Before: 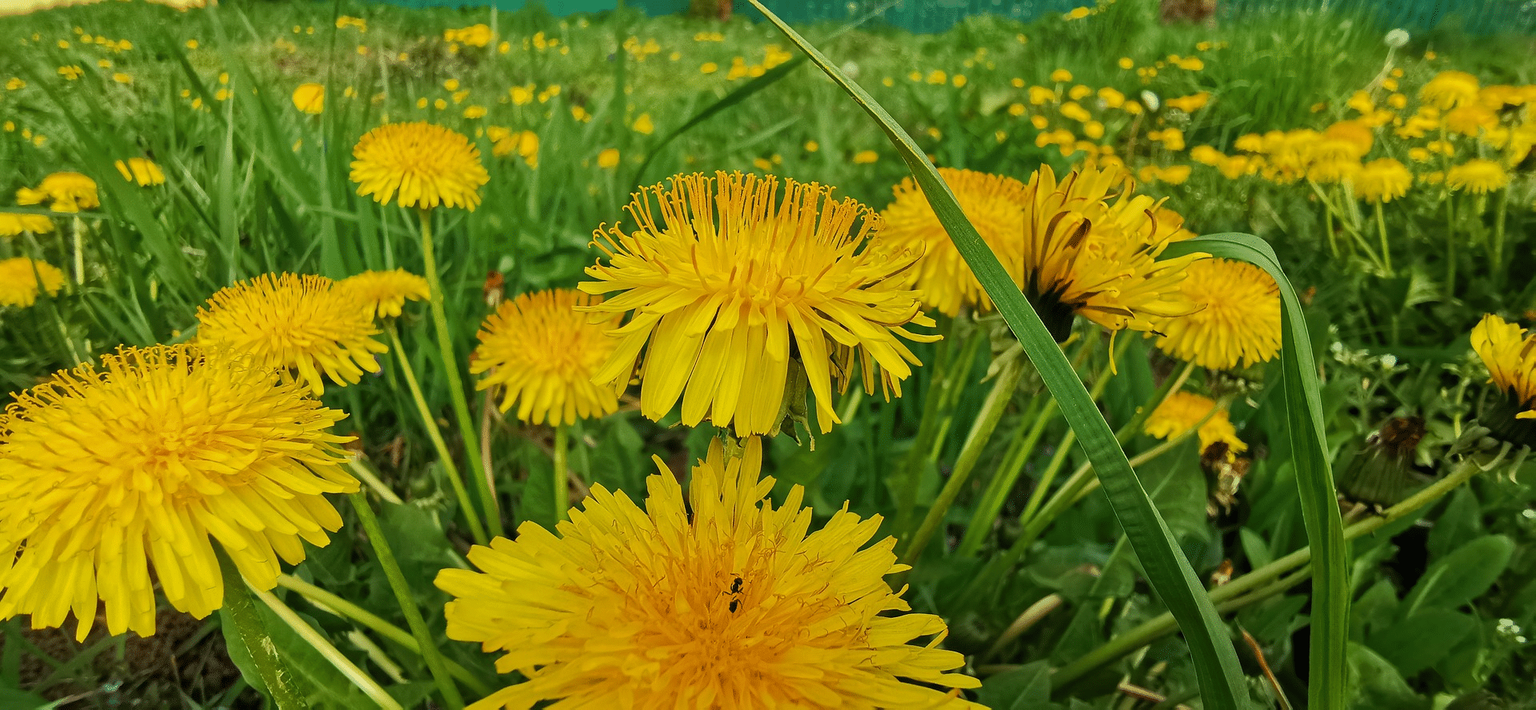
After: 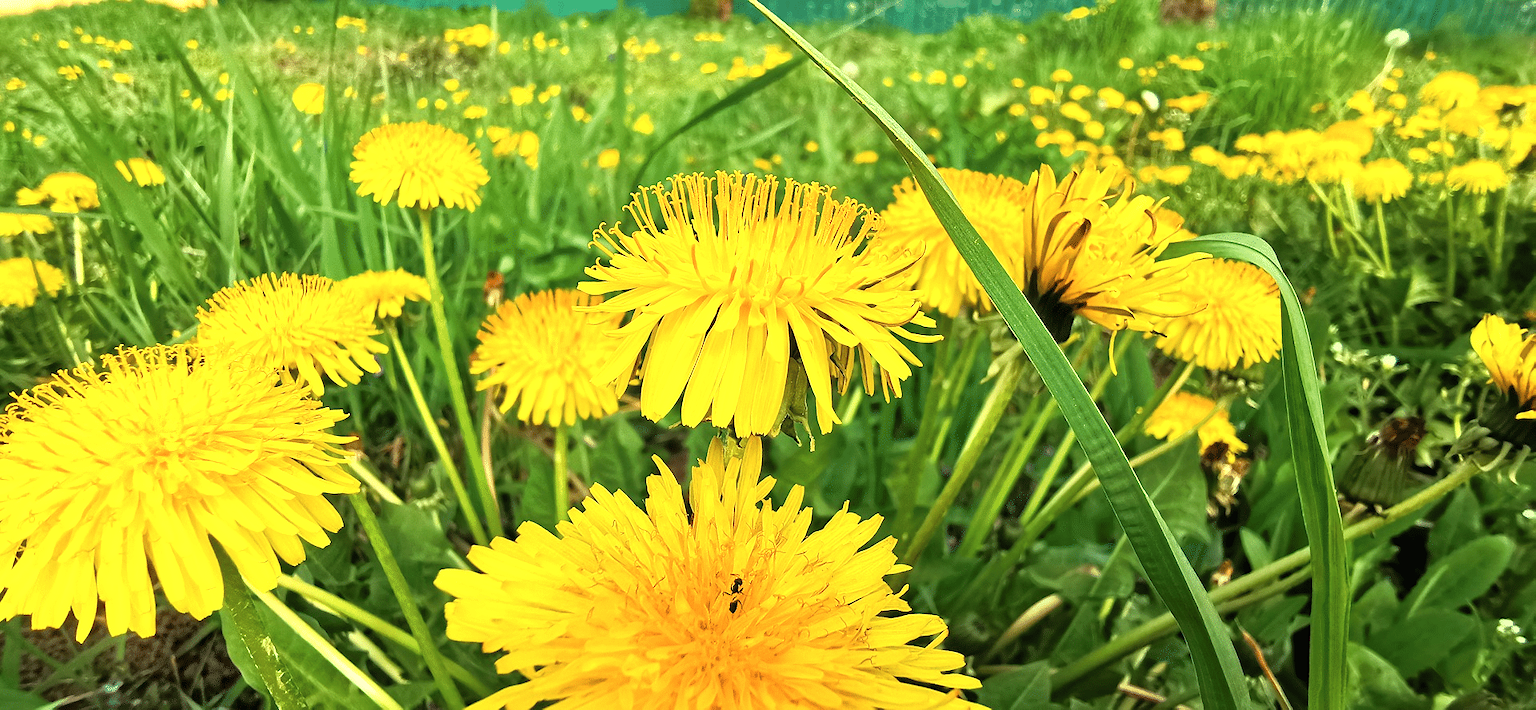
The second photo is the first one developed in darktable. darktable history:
exposure: exposure 0.696 EV, compensate exposure bias true, compensate highlight preservation false
contrast brightness saturation: contrast 0.012, saturation -0.049
tone equalizer: -8 EV -0.401 EV, -7 EV -0.371 EV, -6 EV -0.368 EV, -5 EV -0.247 EV, -3 EV 0.218 EV, -2 EV 0.306 EV, -1 EV 0.372 EV, +0 EV 0.444 EV
